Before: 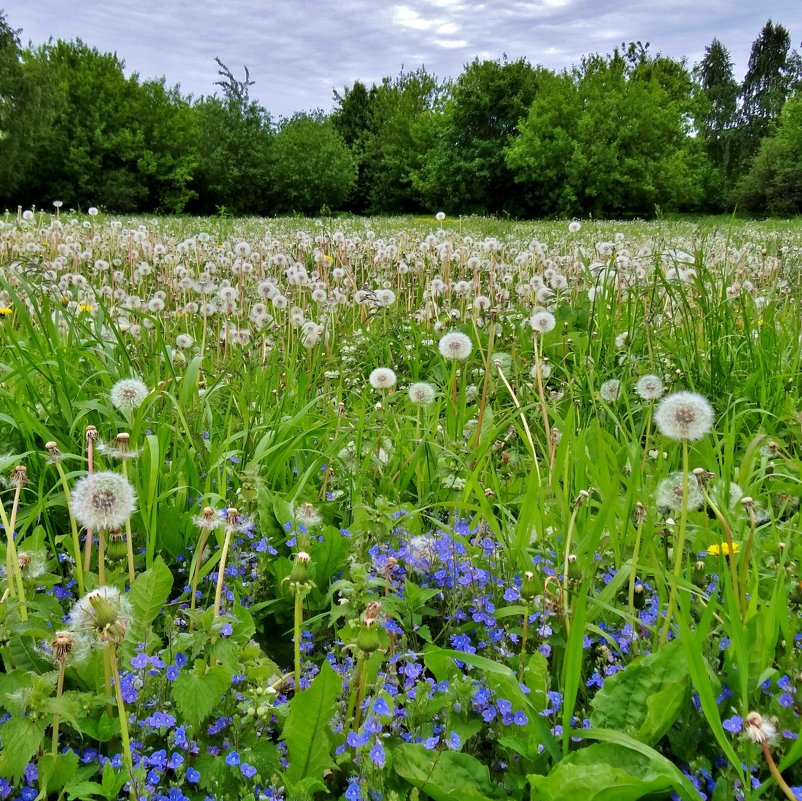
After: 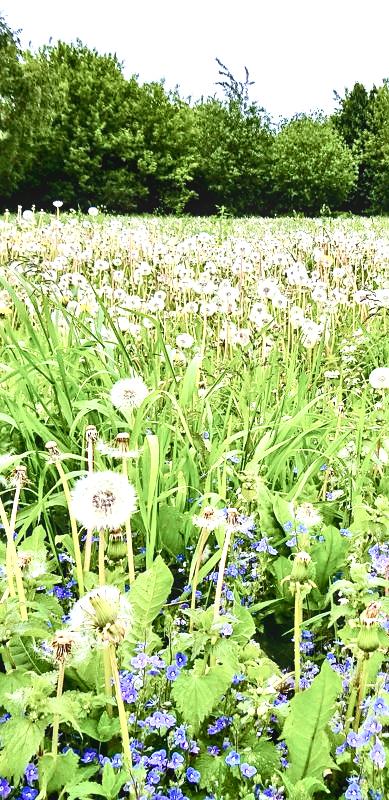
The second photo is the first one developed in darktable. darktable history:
crop and rotate: left 0.049%, top 0%, right 51.371%
local contrast: detail 114%
exposure: black level correction 0.001, exposure 0.955 EV, compensate highlight preservation false
color balance rgb: linear chroma grading › global chroma 14.727%, perceptual saturation grading › global saturation 20%, perceptual saturation grading › highlights -49.081%, perceptual saturation grading › shadows 25.993%, perceptual brilliance grading › global brilliance 11.731%, global vibrance 20%
contrast brightness saturation: contrast 0.253, saturation -0.317
sharpen: radius 1.901, amount 0.414, threshold 1.605
